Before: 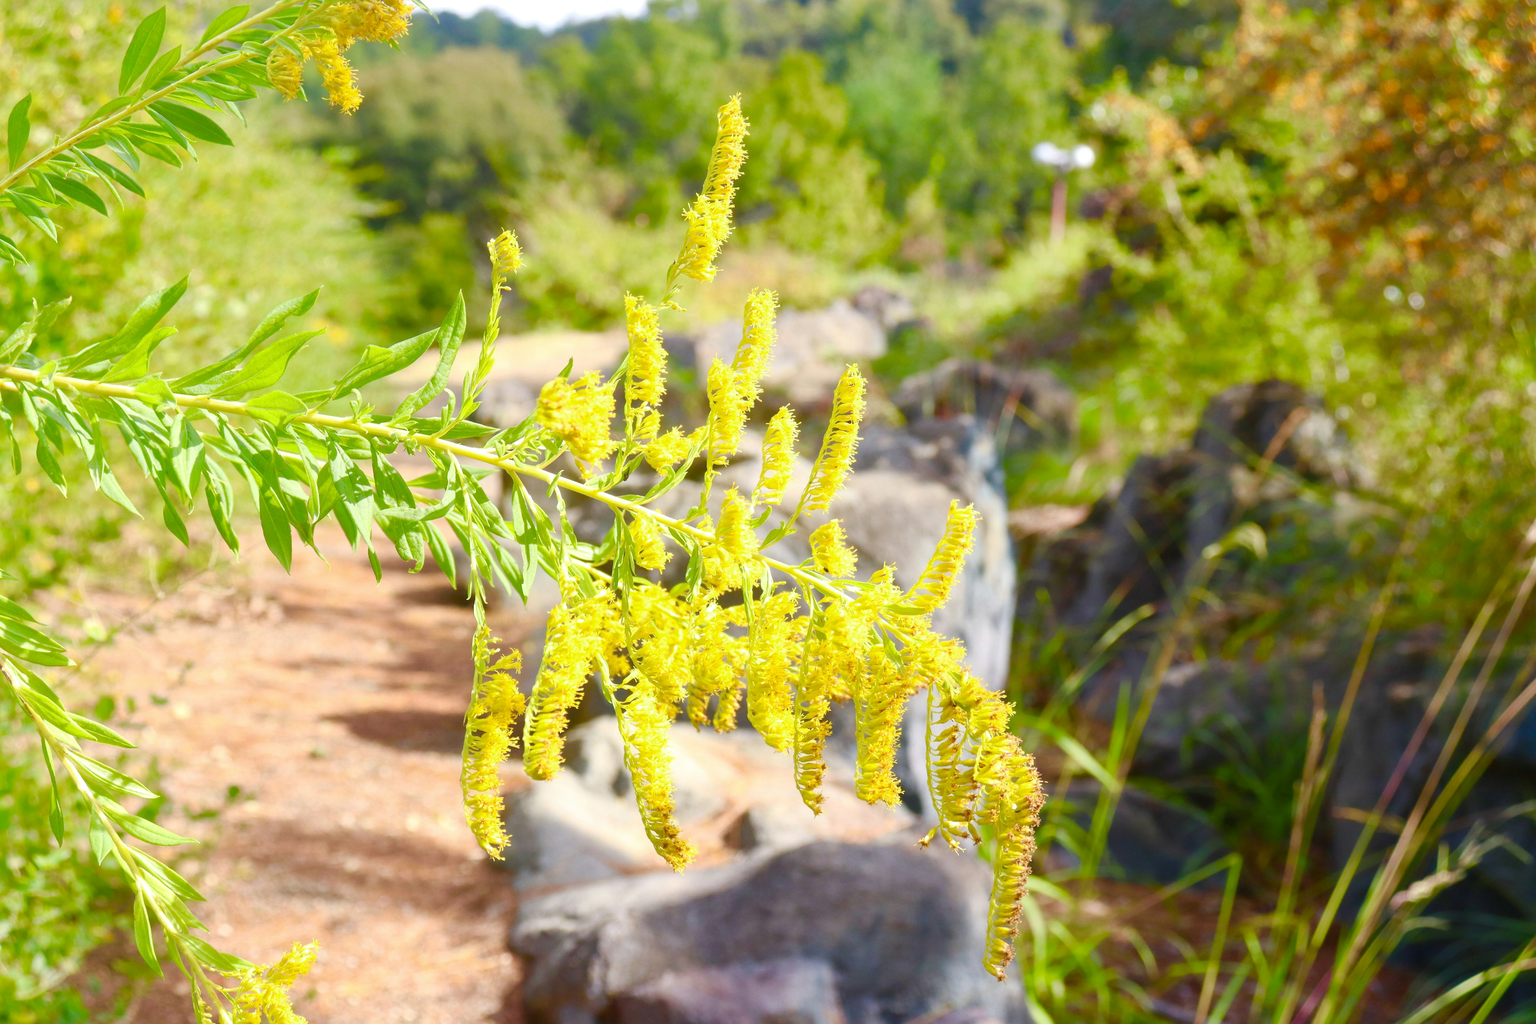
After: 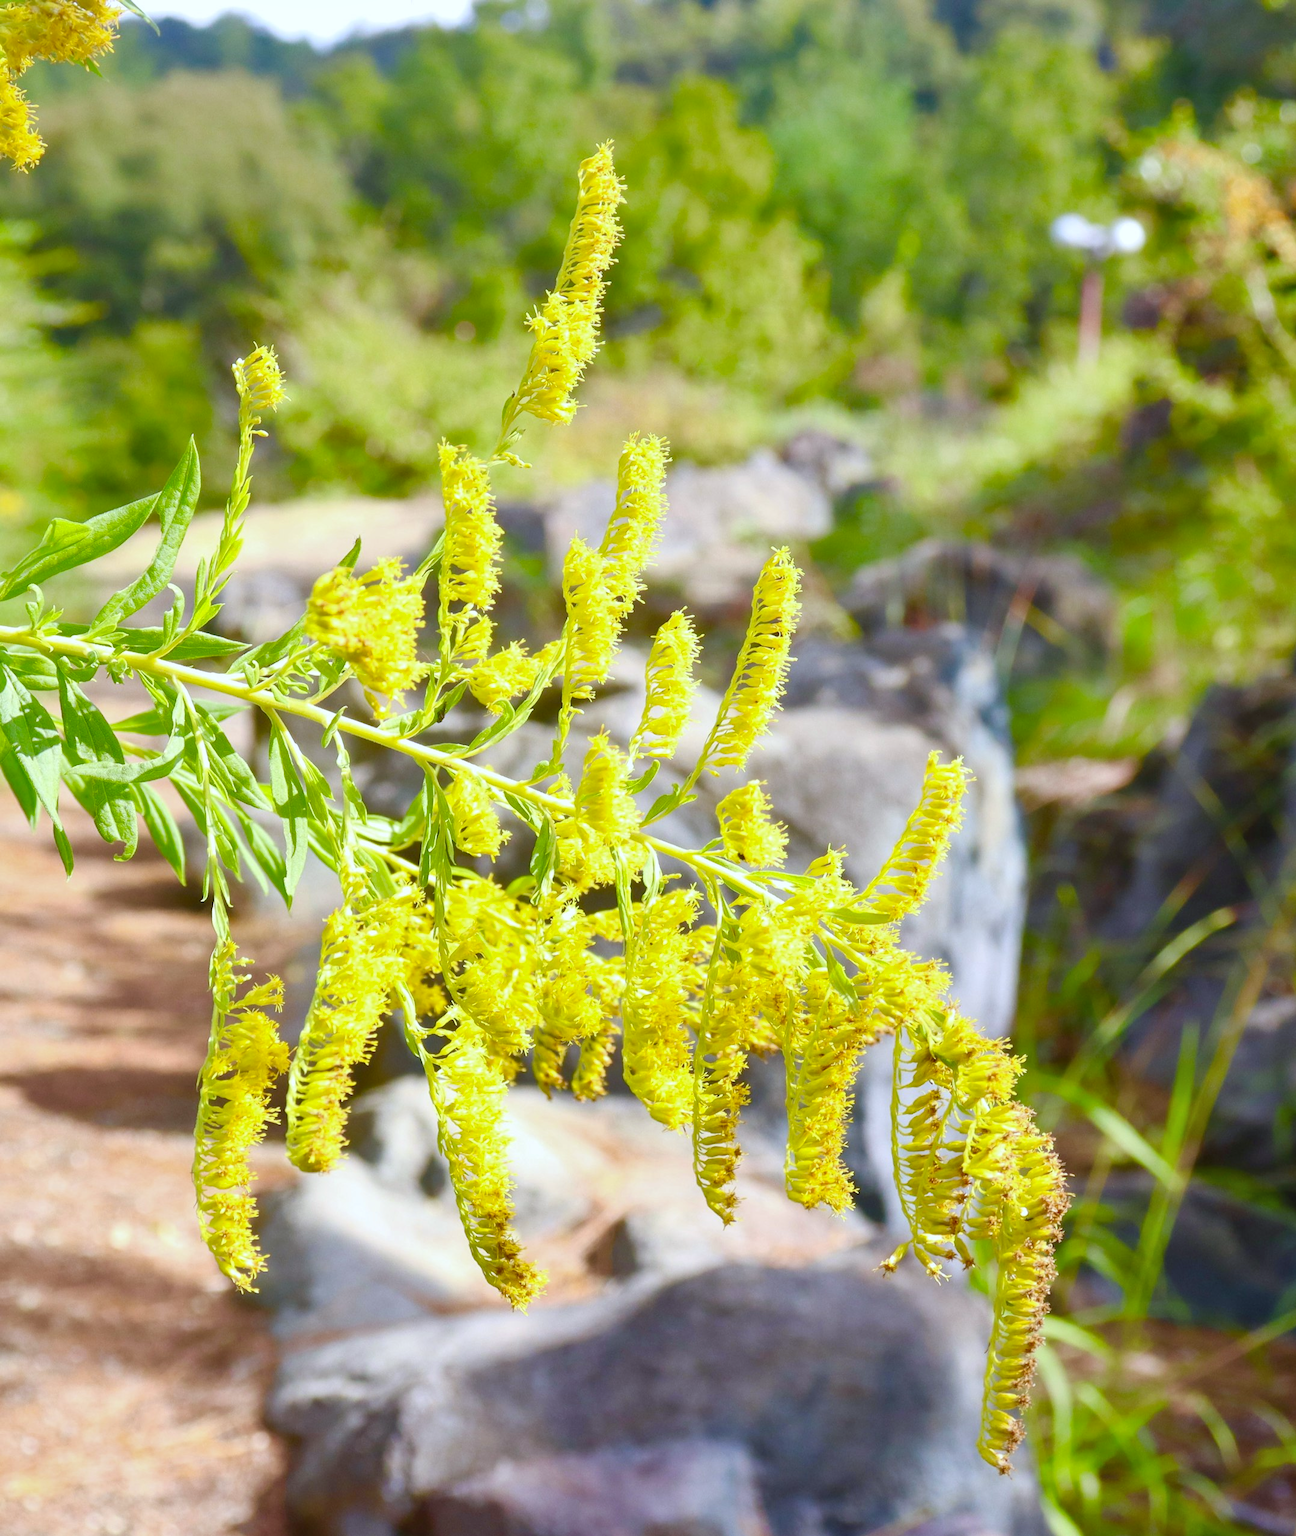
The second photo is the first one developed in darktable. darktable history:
white balance: red 0.954, blue 1.079
crop: left 21.674%, right 22.086%
shadows and highlights: shadows 35, highlights -35, soften with gaussian
